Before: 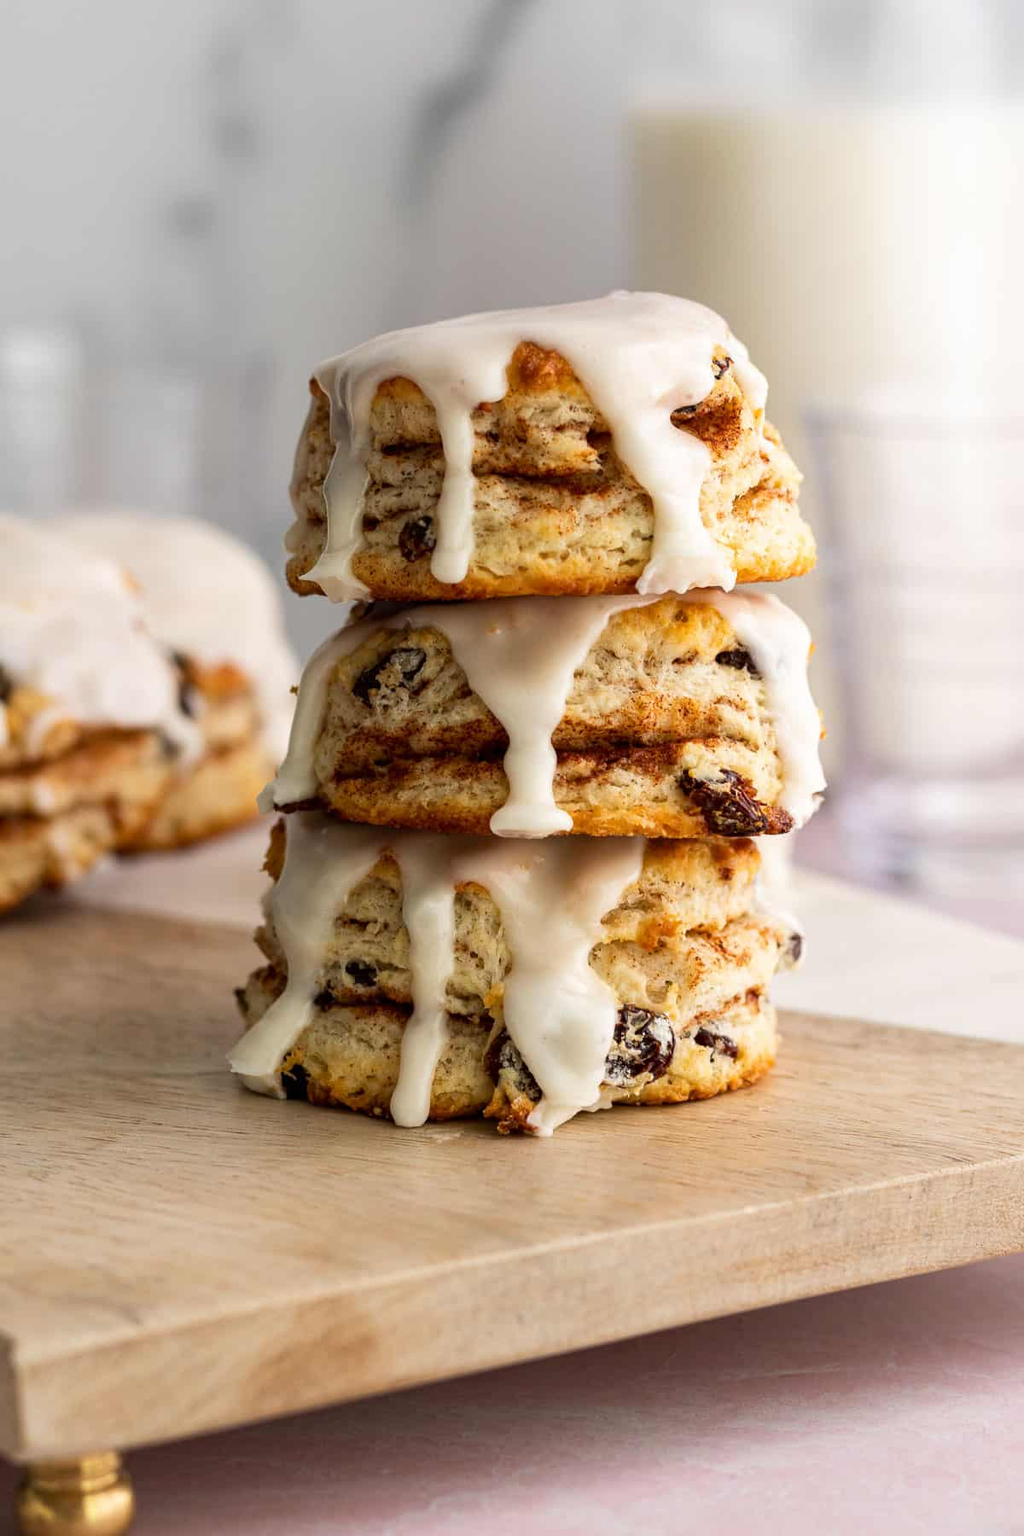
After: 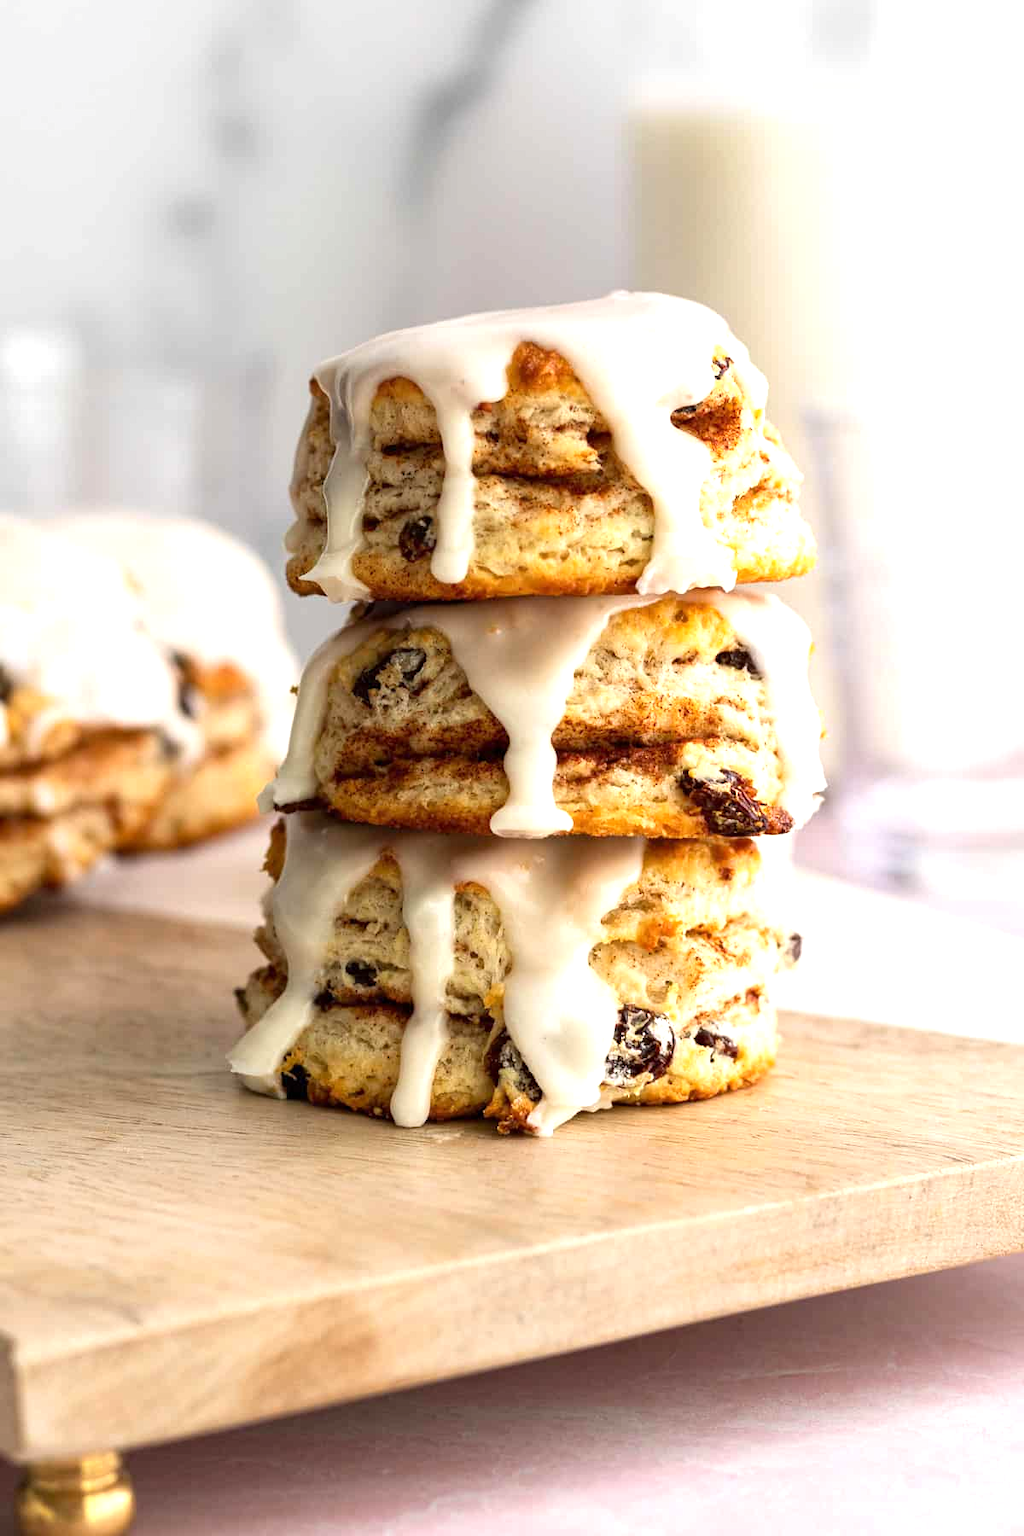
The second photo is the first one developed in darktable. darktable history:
exposure: exposure 0.654 EV, compensate highlight preservation false
